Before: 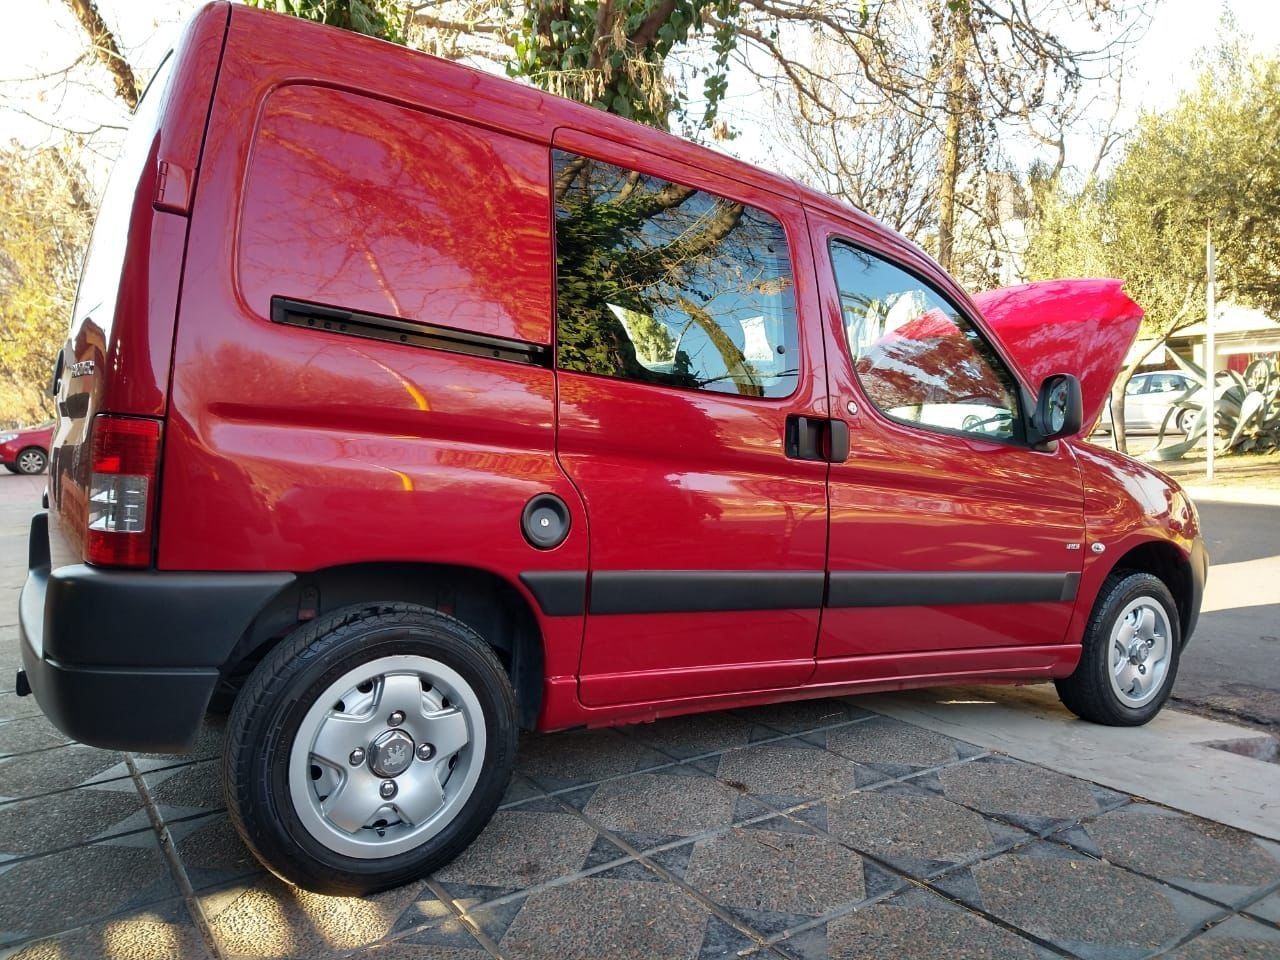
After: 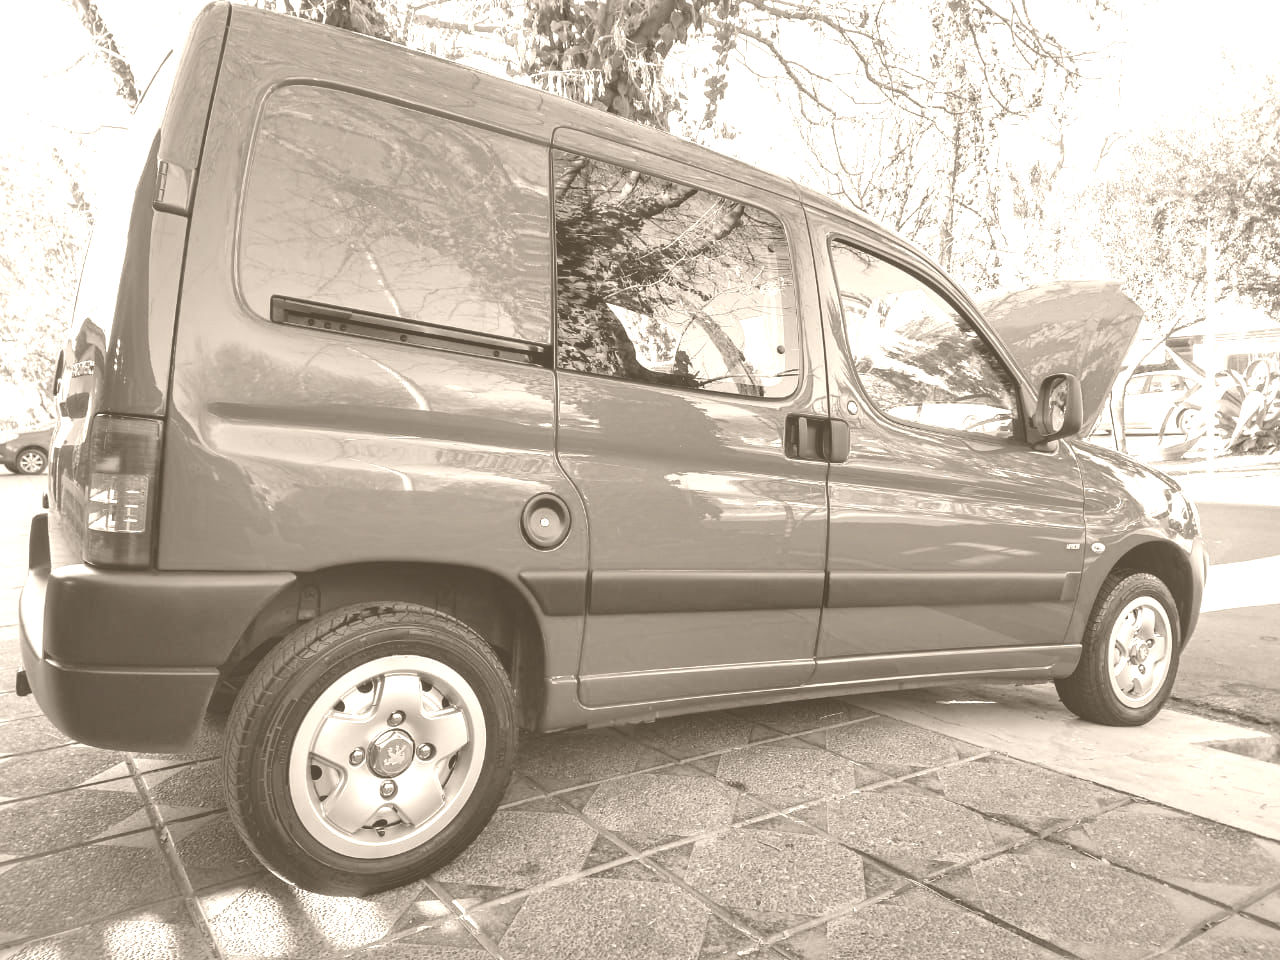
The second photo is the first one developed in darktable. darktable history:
local contrast: detail 110%
colorize: hue 34.49°, saturation 35.33%, source mix 100%, version 1
